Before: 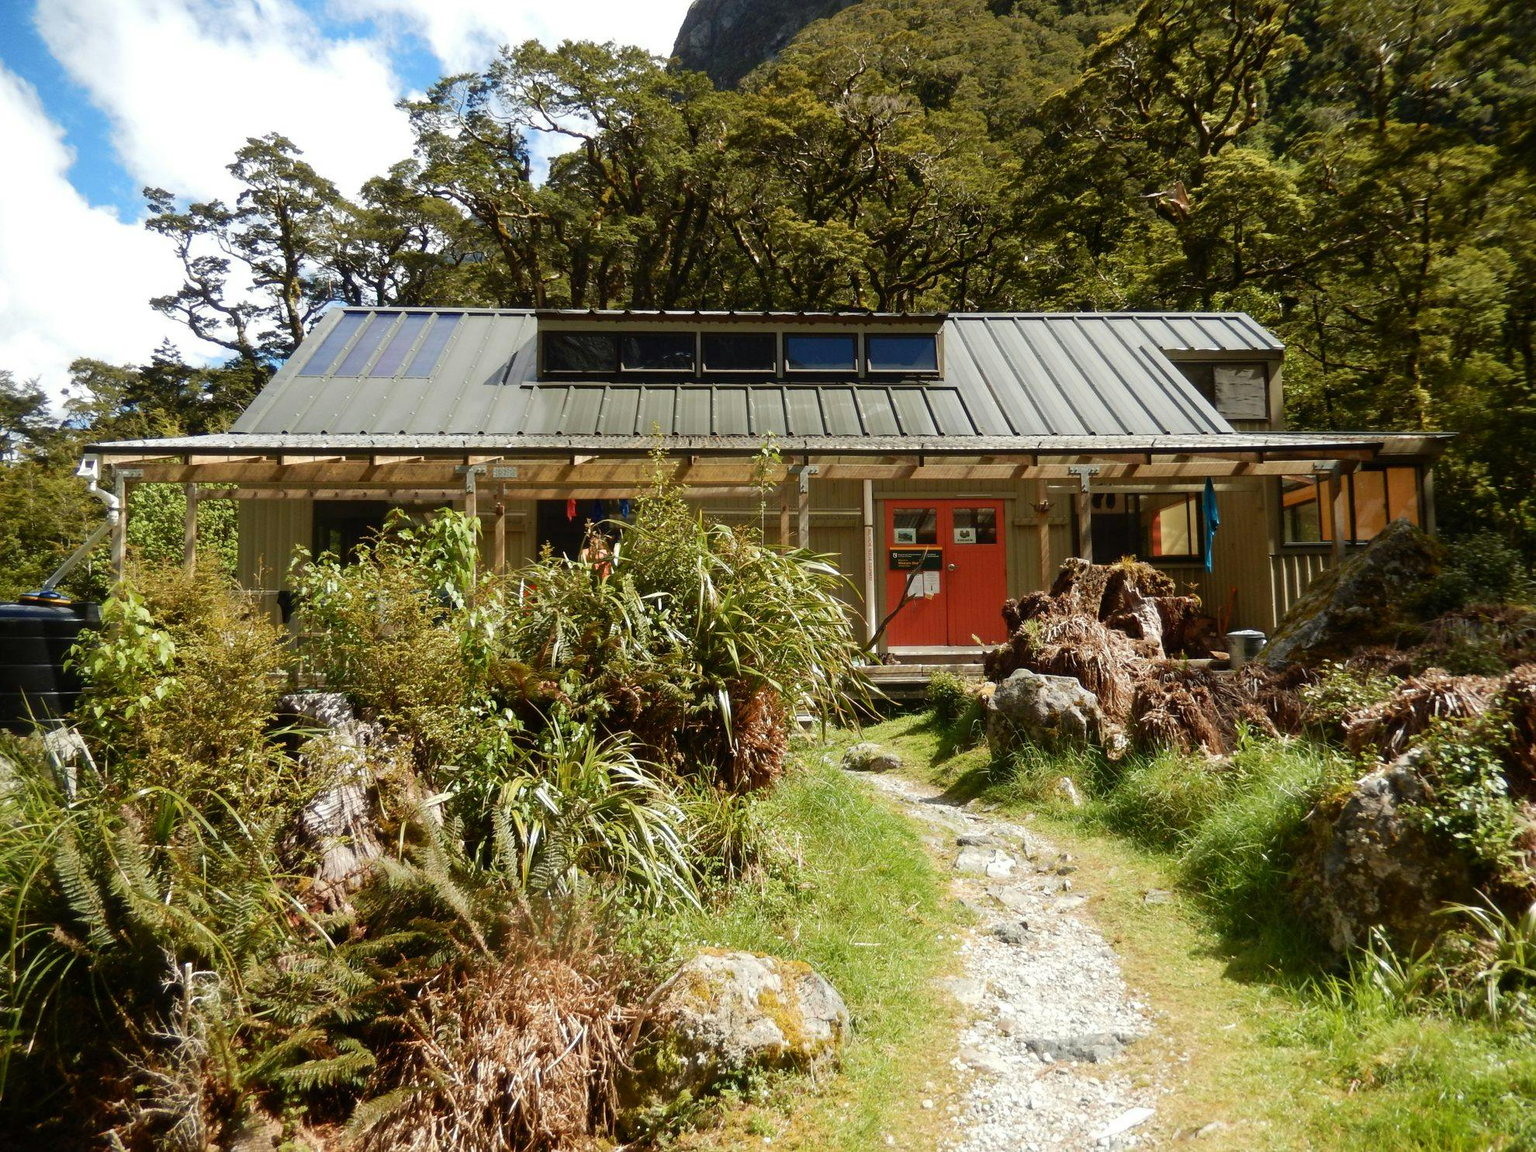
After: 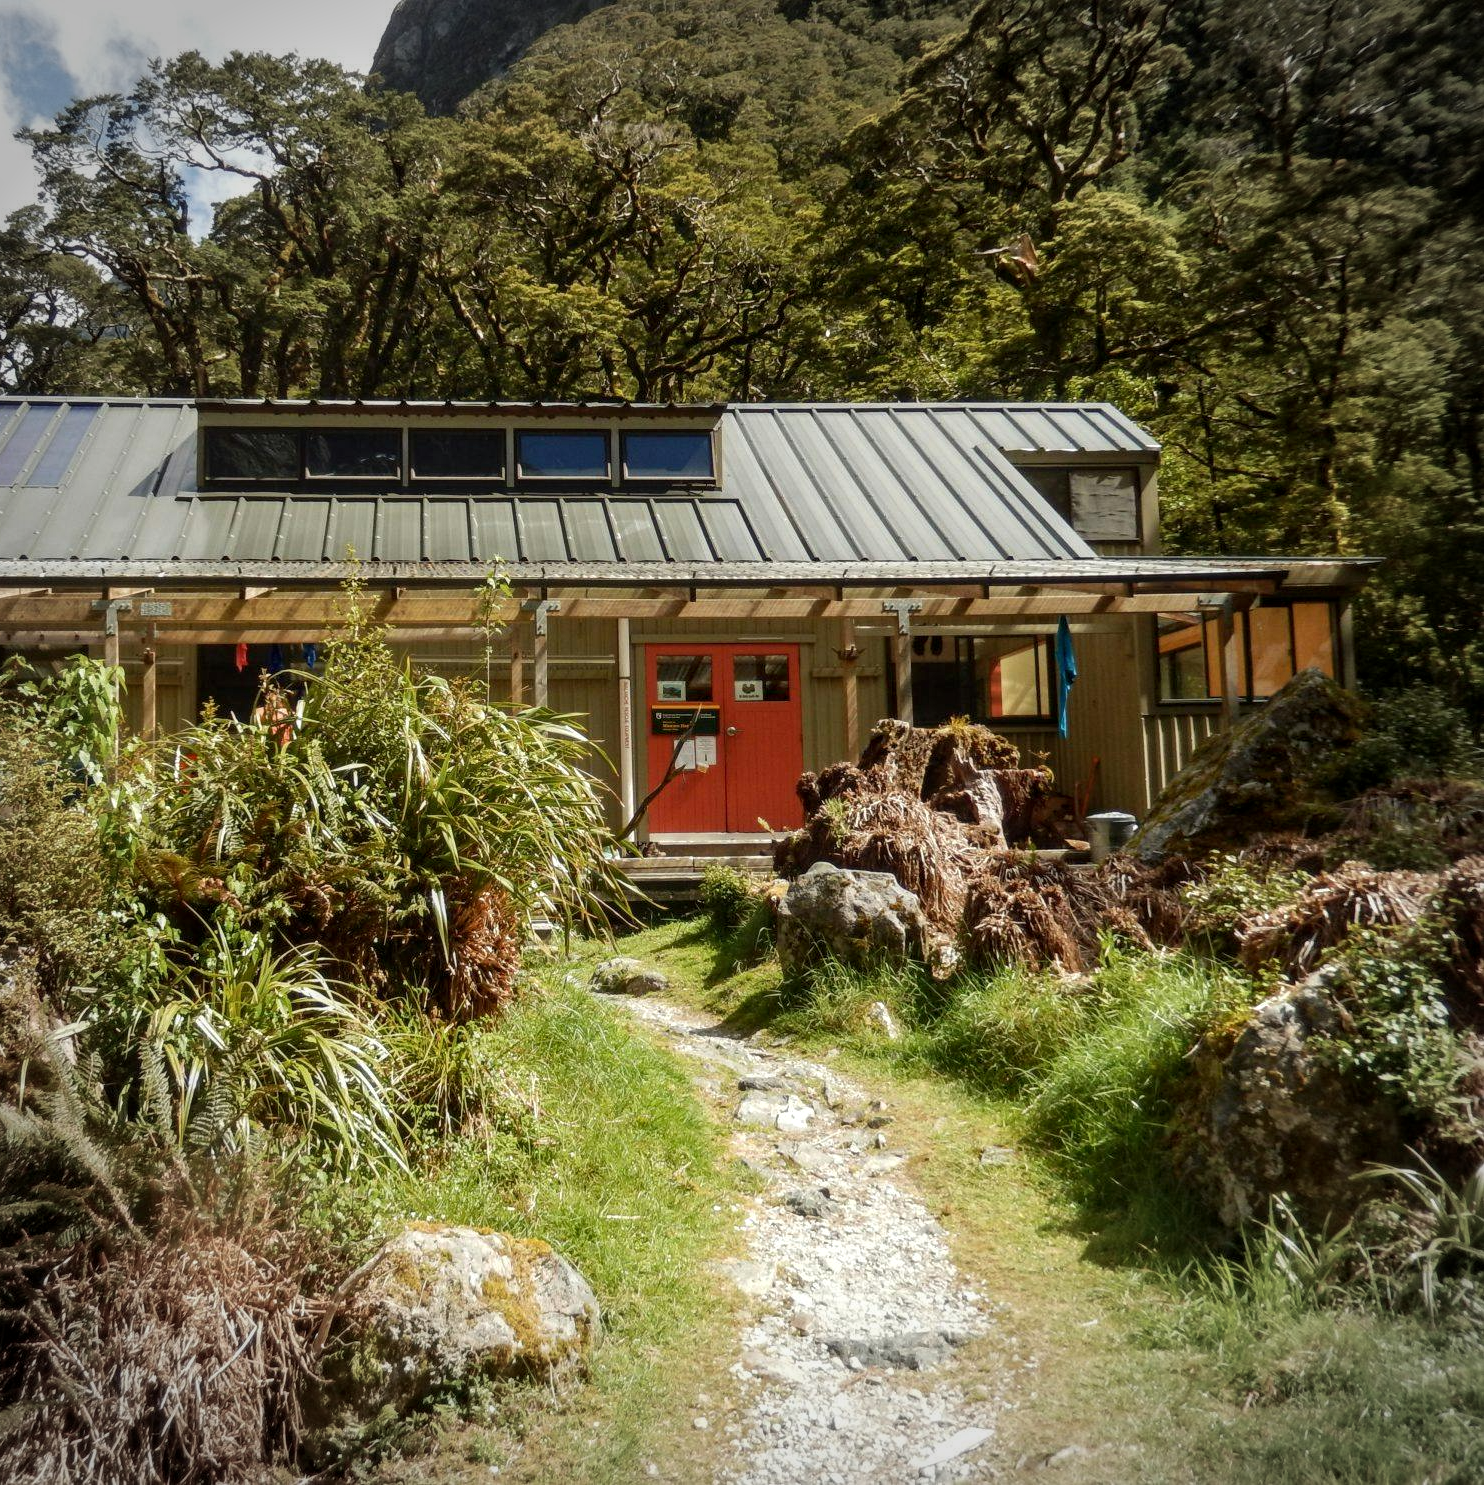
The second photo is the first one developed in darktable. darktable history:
local contrast: on, module defaults
vignetting: width/height ratio 1.1
crop and rotate: left 25.042%
